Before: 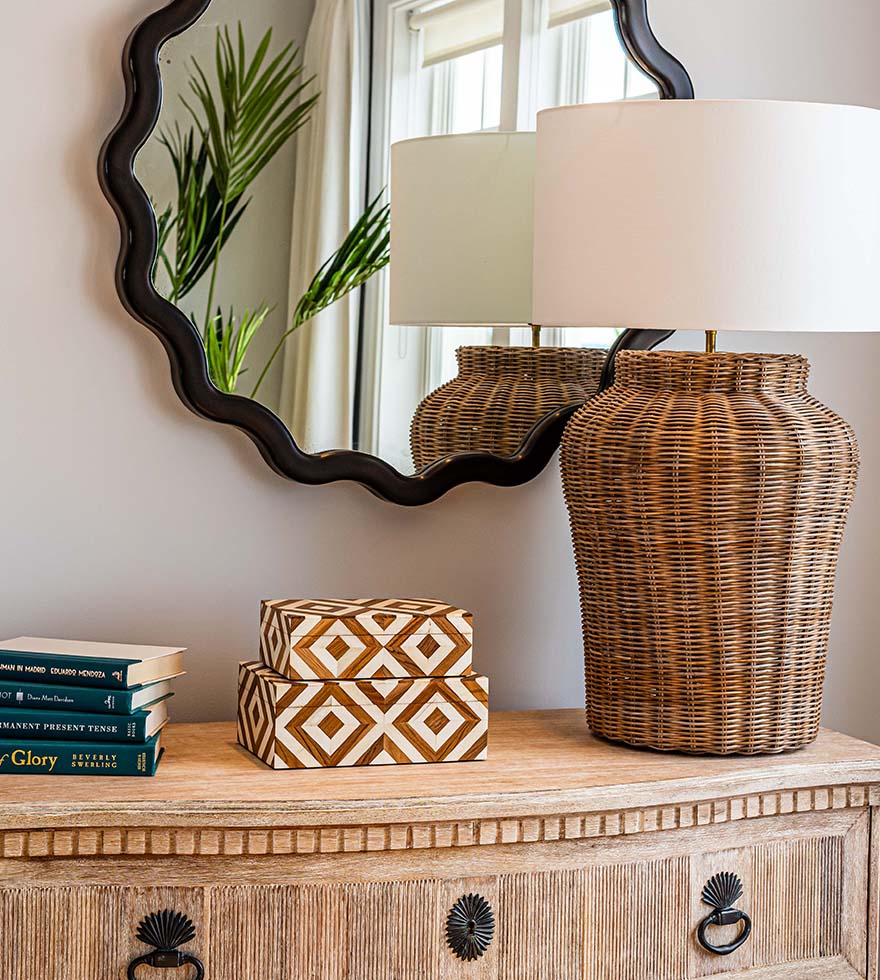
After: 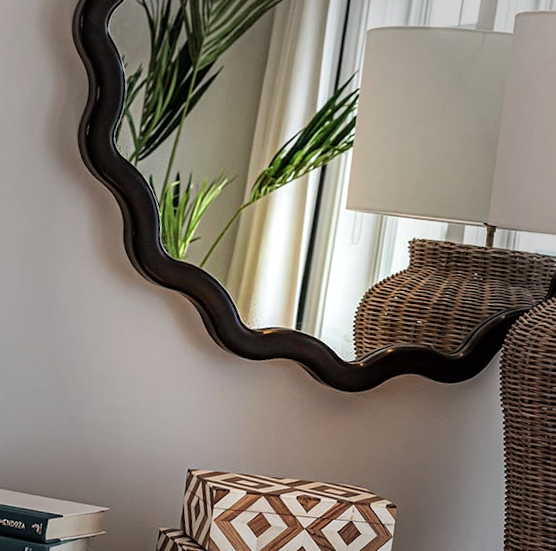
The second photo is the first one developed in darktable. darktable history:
crop and rotate: angle -6.3°, left 2.1%, top 6.872%, right 27.341%, bottom 30.266%
exposure: exposure 0.378 EV, compensate highlight preservation false
vignetting: fall-off start 16.37%, fall-off radius 99.56%, width/height ratio 0.72
